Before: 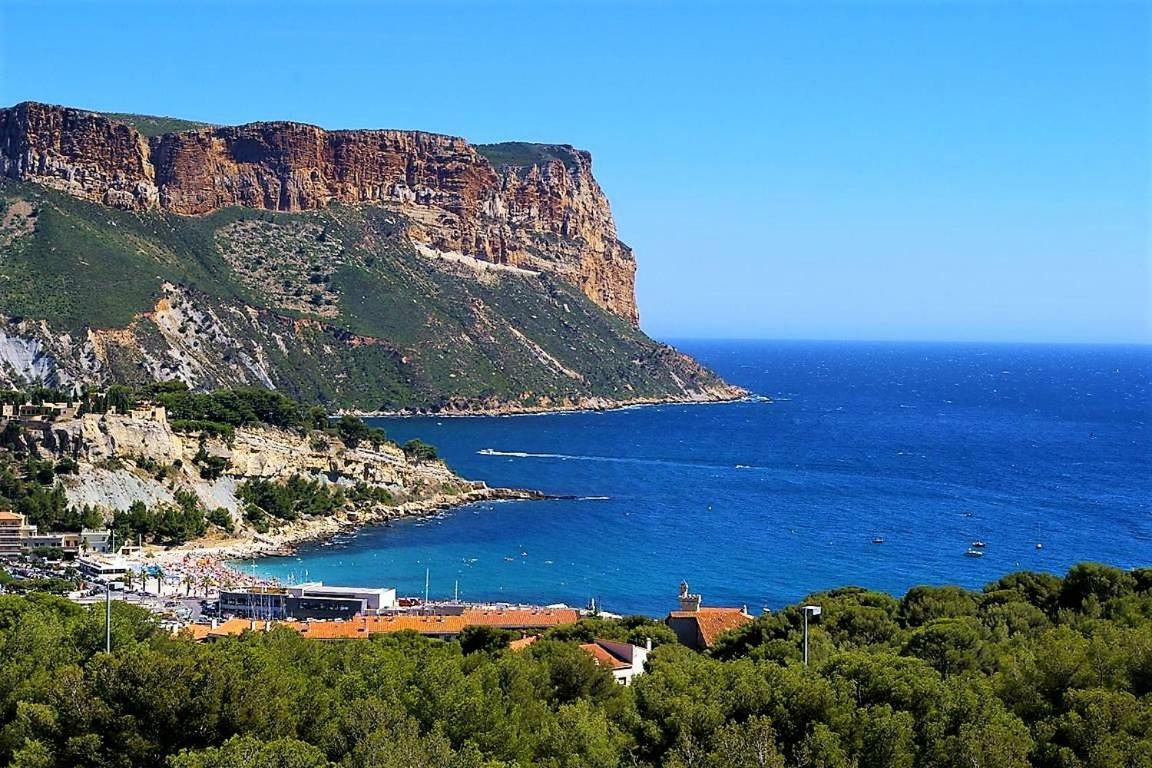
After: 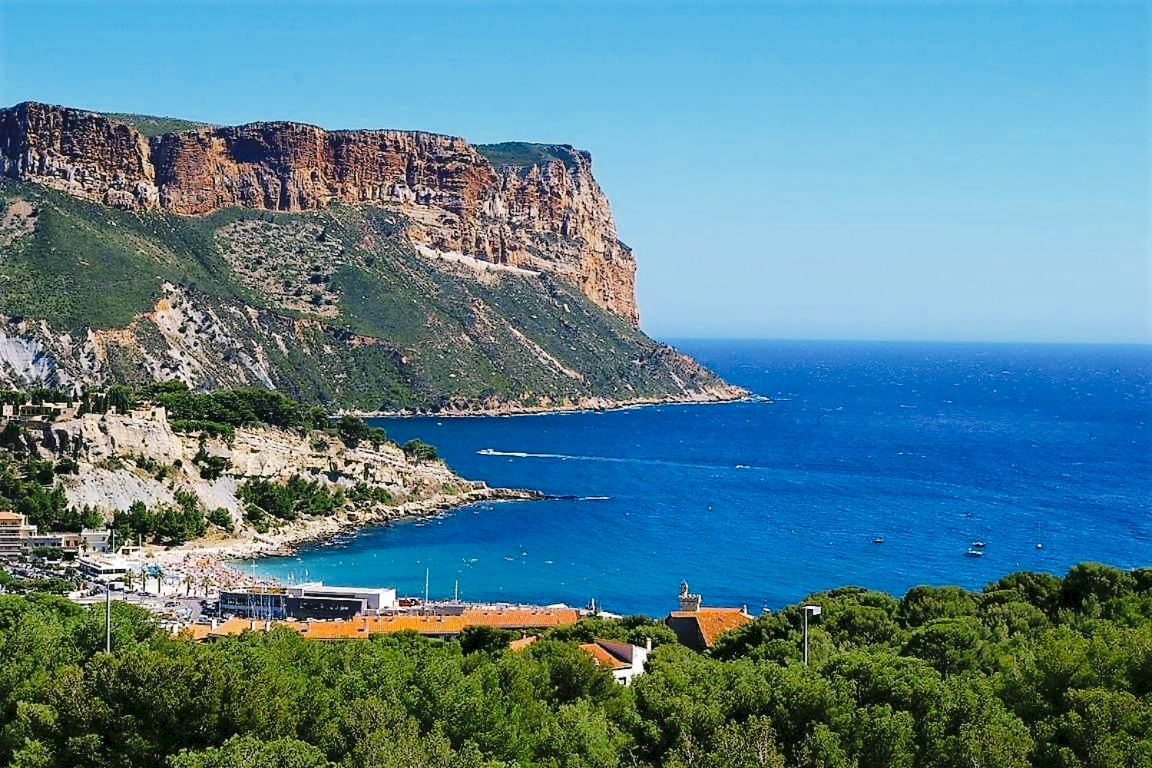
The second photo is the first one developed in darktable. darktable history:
tone curve: curves: ch0 [(0, 0) (0.003, 0.064) (0.011, 0.065) (0.025, 0.061) (0.044, 0.068) (0.069, 0.083) (0.1, 0.102) (0.136, 0.126) (0.177, 0.172) (0.224, 0.225) (0.277, 0.306) (0.335, 0.397) (0.399, 0.483) (0.468, 0.56) (0.543, 0.634) (0.623, 0.708) (0.709, 0.77) (0.801, 0.832) (0.898, 0.899) (1, 1)], preserve colors none
color look up table: target L [91.5, 92.75, 87.77, 84.91, 82.53, 74.93, 73.05, 69.19, 58.3, 58.34, 50.62, 52.86, 36.97, 21.62, 11.51, 200.62, 102.25, 86.9, 78.81, 65.31, 64.28, 58.21, 52.86, 49.23, 45.35, 37.75, 34.03, 30.35, 17.65, 86.06, 74.98, 75.26, 72.08, 68.46, 56.28, 50.55, 51.23, 47.22, 42.92, 34.37, 35.28, 34.19, 23.74, 13.65, 2.39, 80.4, 57.88, 58.6, 30.21], target a [-25.92, -2.912, -29.83, -47.01, -14.53, -45.68, -26.03, 0.731, -58.85, -31.64, -38.24, -11.63, -30.63, -23.18, -12.57, 0, 0, -8.101, 18.57, 51.1, 37.63, 61.18, 20.41, 73.03, 50.1, 44, 45.97, 3.967, 23.99, 18.39, 37.32, 46.17, 59.93, 37.17, 74.16, 22.47, 66.86, 49.53, 5.796, -5.059, 41.94, 19.12, 28.56, 16.42, 17.83, -43.23, -16.88, -2.168, -15.41], target b [45.69, 24.65, 19.21, 24.03, 8.517, 3.193, 48.3, 9.499, 36.87, 16.67, 28.79, 31.06, 25.88, 20.41, 19.09, 0, -0.001, 66.16, 66.35, 57.59, 20.87, 35.39, 40.05, 57.61, 49.49, 21.11, 46.36, 4.353, 29.77, -9.785, -2.393, -21.32, -32.35, -38.6, -2.811, -33.37, -30.06, -2.379, -59.69, -17.96, -57.1, -75.71, -10.93, -34.89, -24.4, -20.63, -44.37, -10.14, -2.733], num patches 49
